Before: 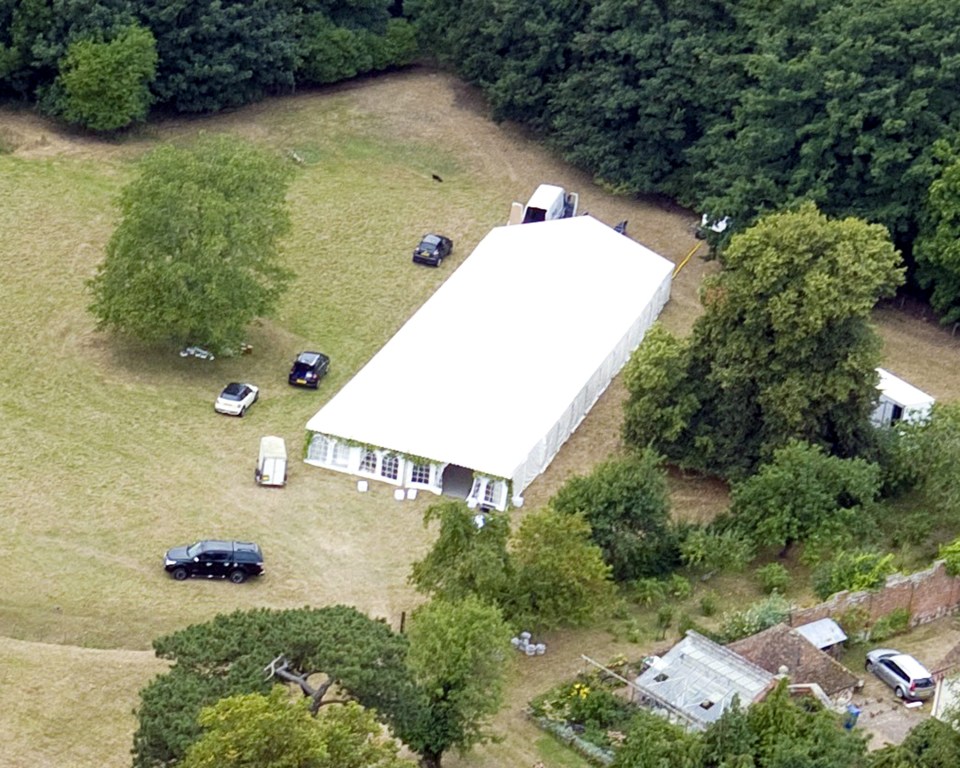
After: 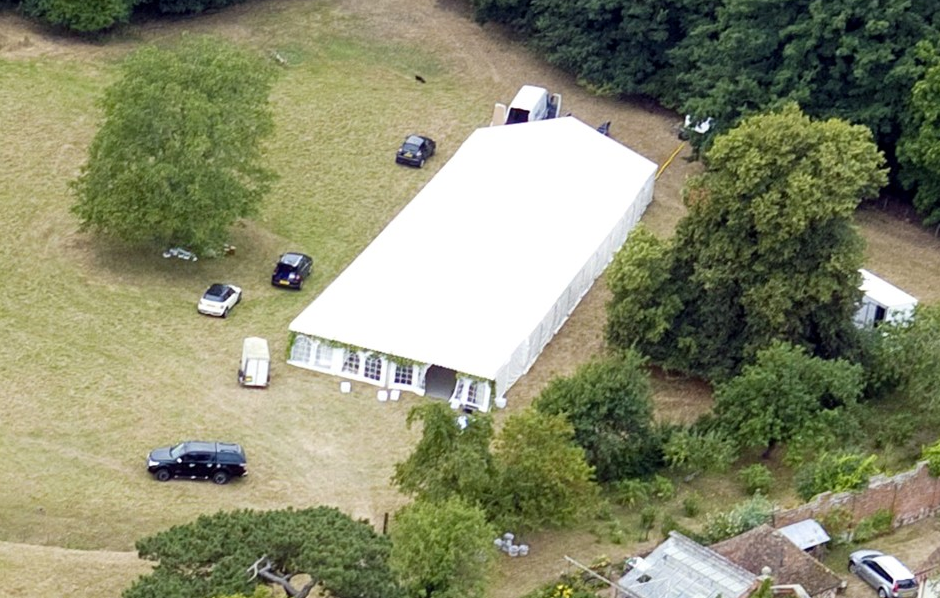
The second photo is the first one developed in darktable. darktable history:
crop and rotate: left 1.849%, top 12.905%, right 0.172%, bottom 9.114%
